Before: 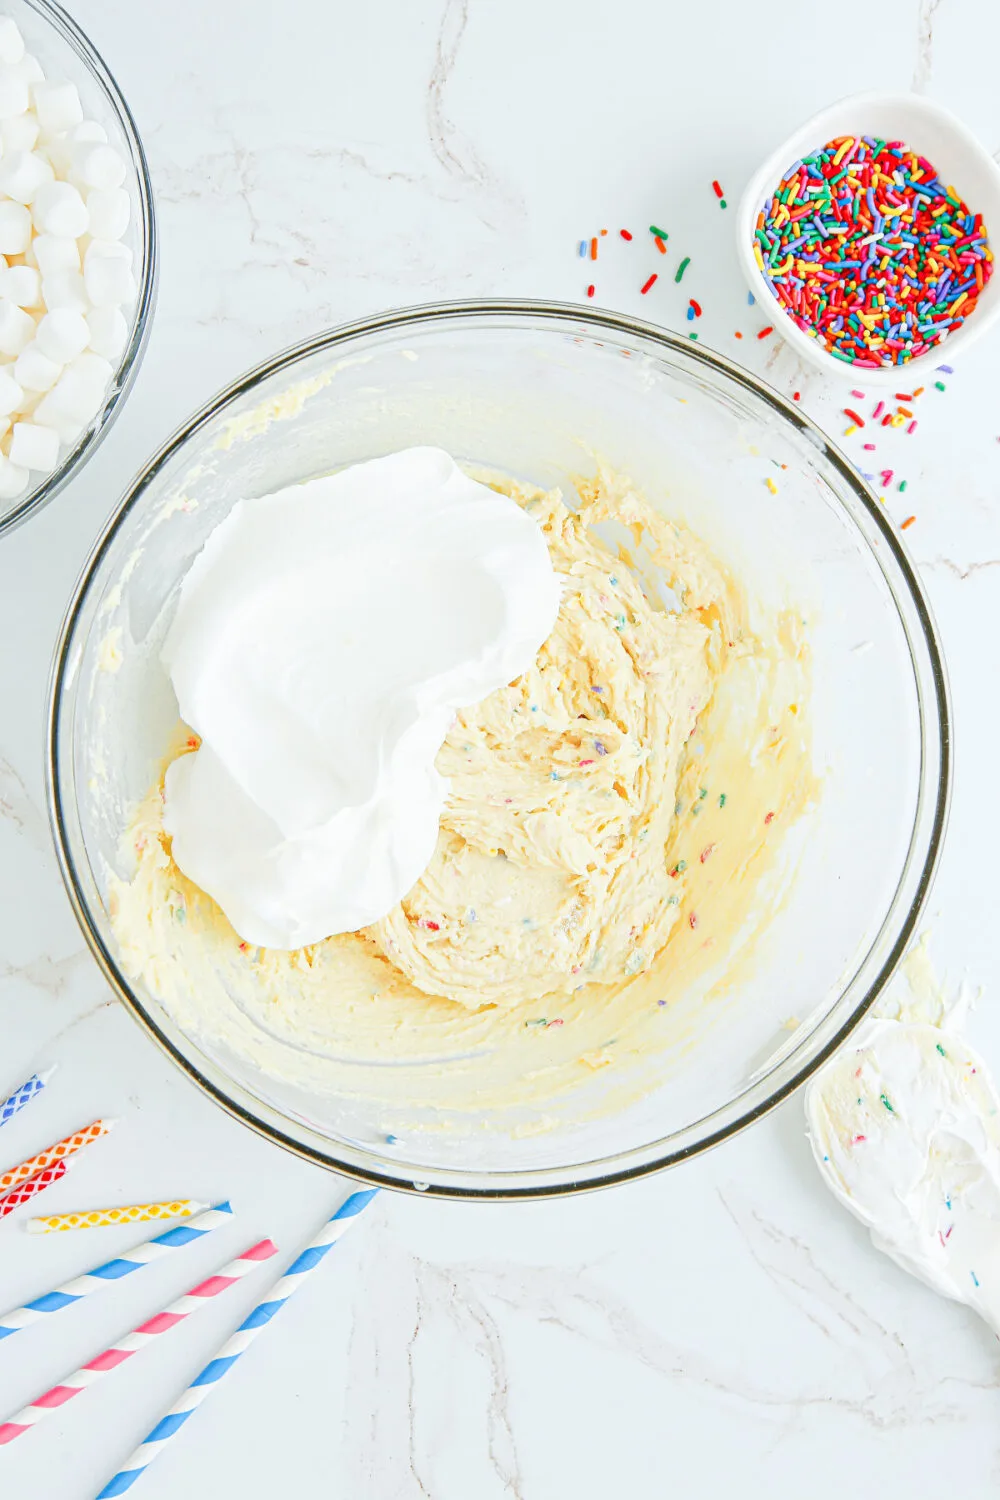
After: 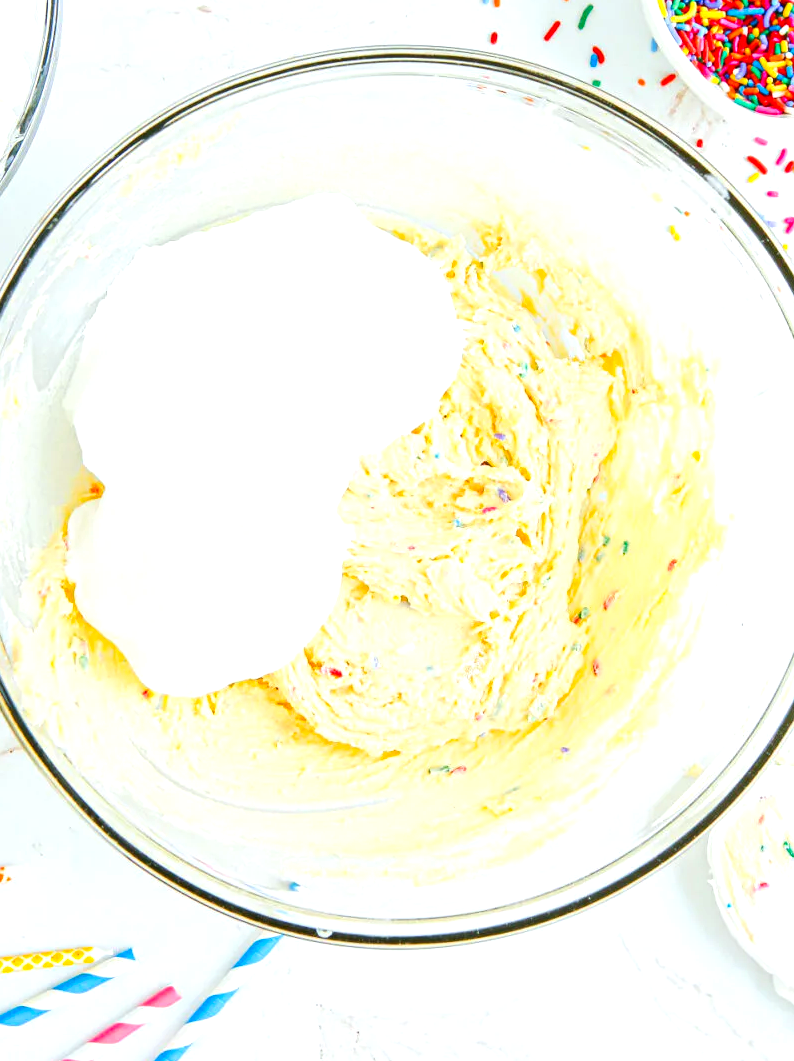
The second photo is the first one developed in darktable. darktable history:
crop: left 9.712%, top 16.928%, right 10.845%, bottom 12.332%
tone equalizer: -8 EV -0.417 EV, -7 EV -0.389 EV, -6 EV -0.333 EV, -5 EV -0.222 EV, -3 EV 0.222 EV, -2 EV 0.333 EV, -1 EV 0.389 EV, +0 EV 0.417 EV, edges refinement/feathering 500, mask exposure compensation -1.57 EV, preserve details no
color balance rgb: perceptual saturation grading › global saturation 25%, global vibrance 20%
